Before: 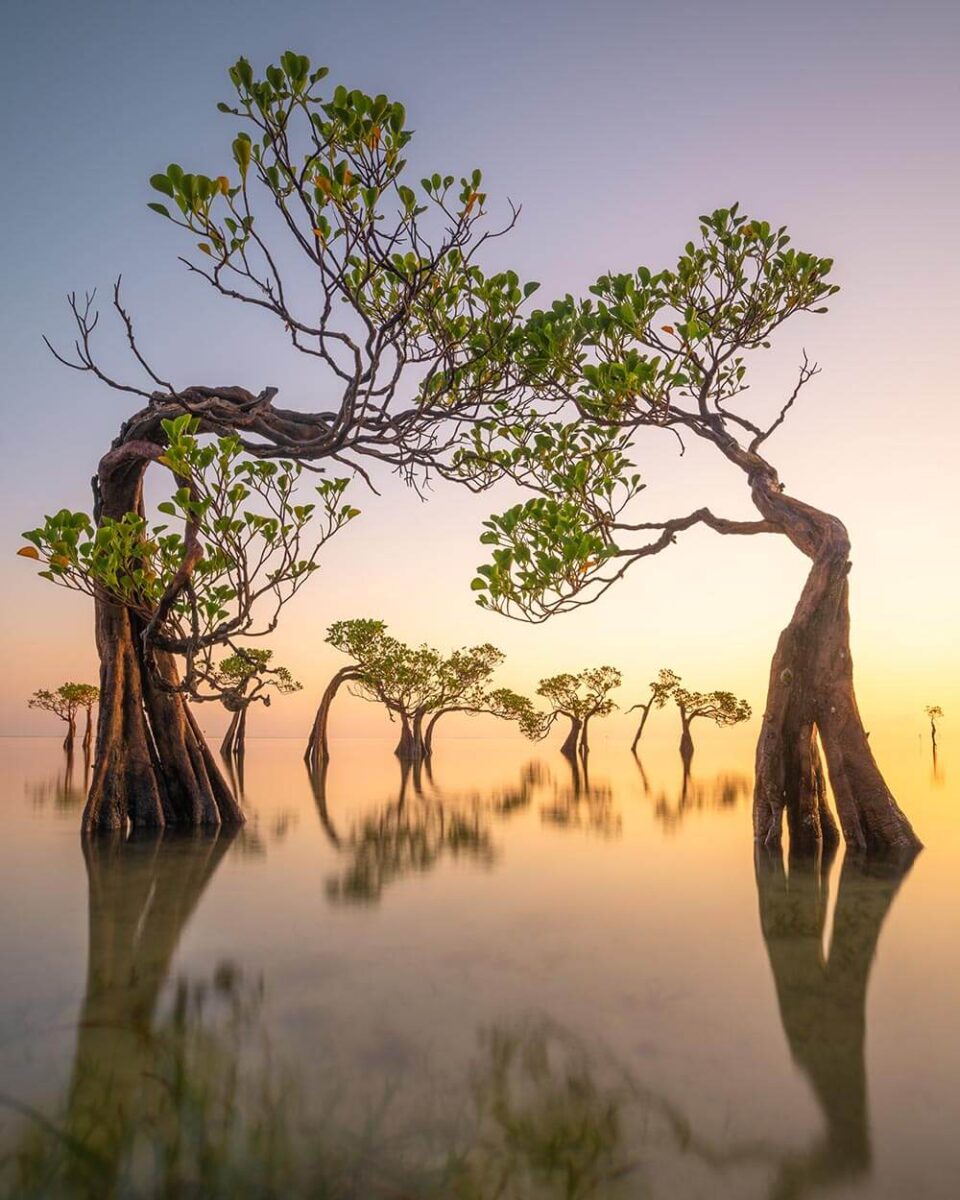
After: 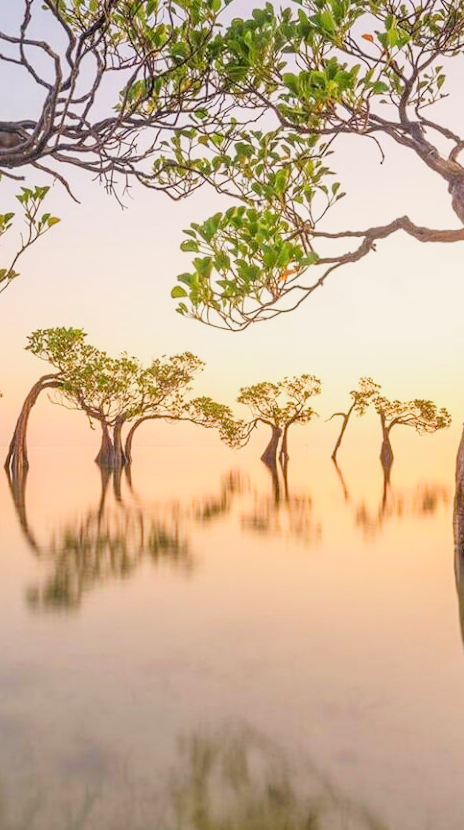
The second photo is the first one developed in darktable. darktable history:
filmic rgb: black relative exposure -7.65 EV, white relative exposure 4.56 EV, hardness 3.61
crop: left 31.323%, top 24.392%, right 20.293%, bottom 6.436%
exposure: black level correction 0, exposure 1.104 EV, compensate exposure bias true, compensate highlight preservation false
